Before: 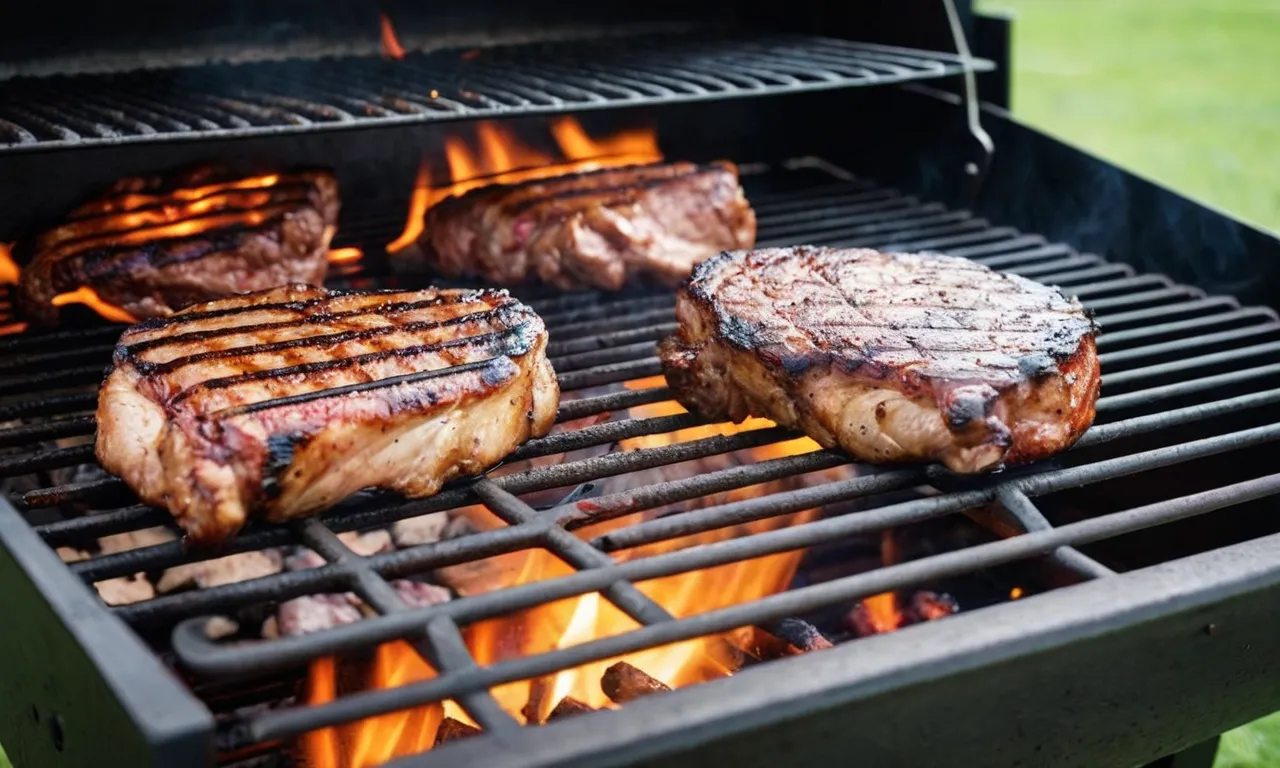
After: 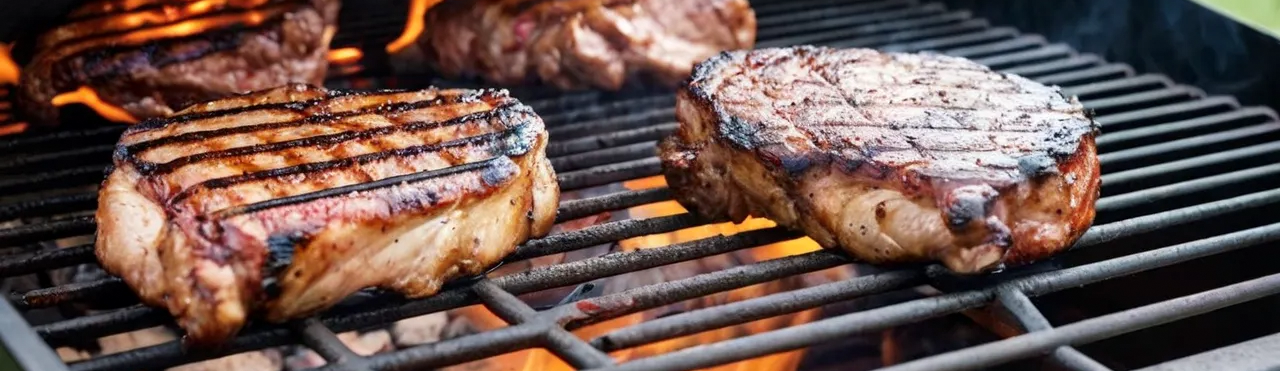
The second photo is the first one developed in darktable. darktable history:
local contrast: mode bilateral grid, contrast 20, coarseness 50, detail 120%, midtone range 0.2
crop and rotate: top 26.056%, bottom 25.543%
grain: coarseness 0.81 ISO, strength 1.34%, mid-tones bias 0%
